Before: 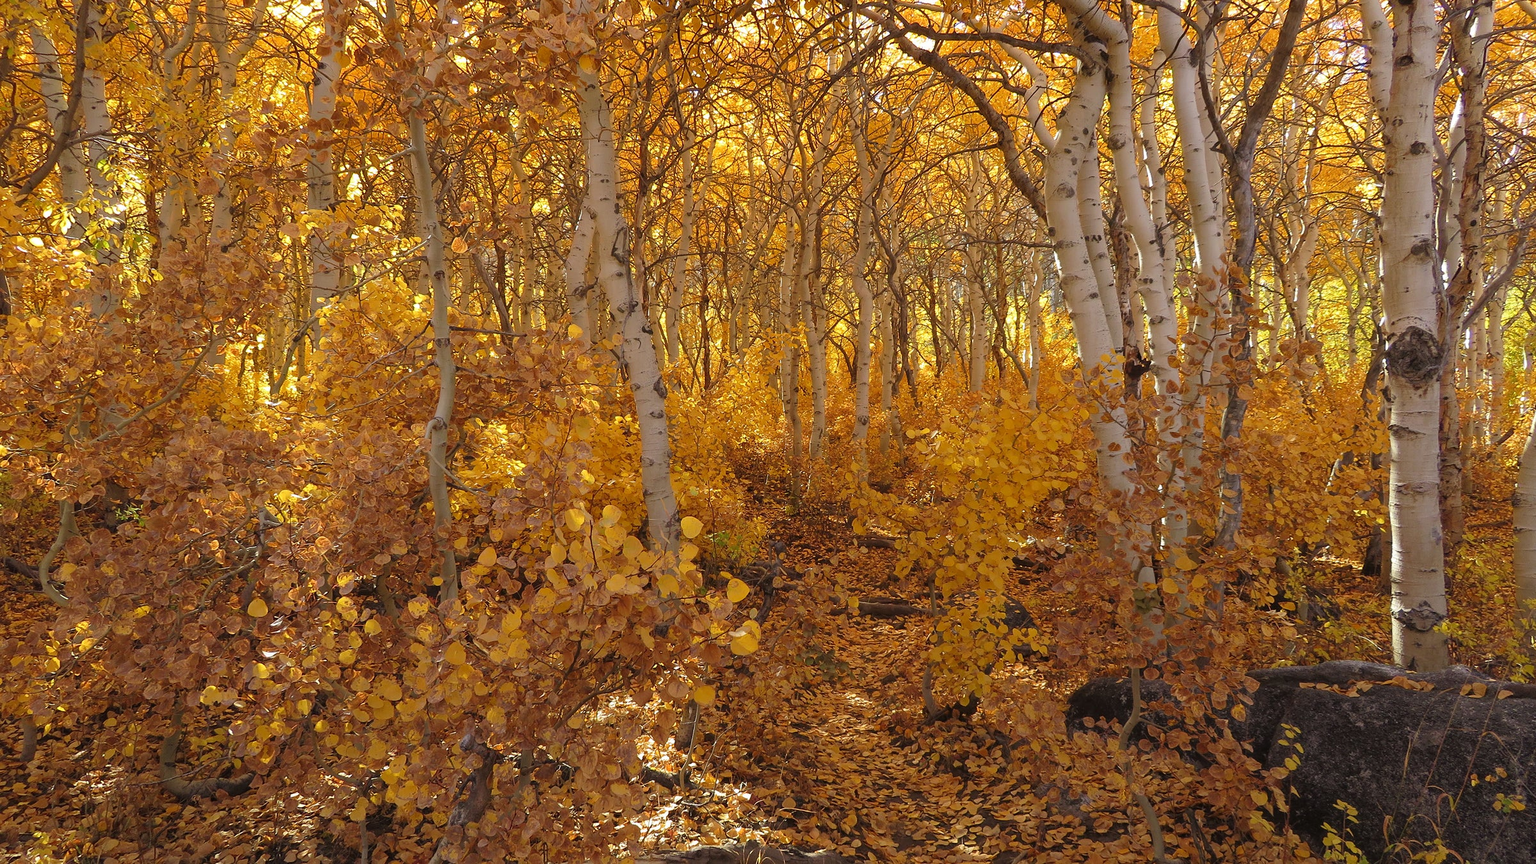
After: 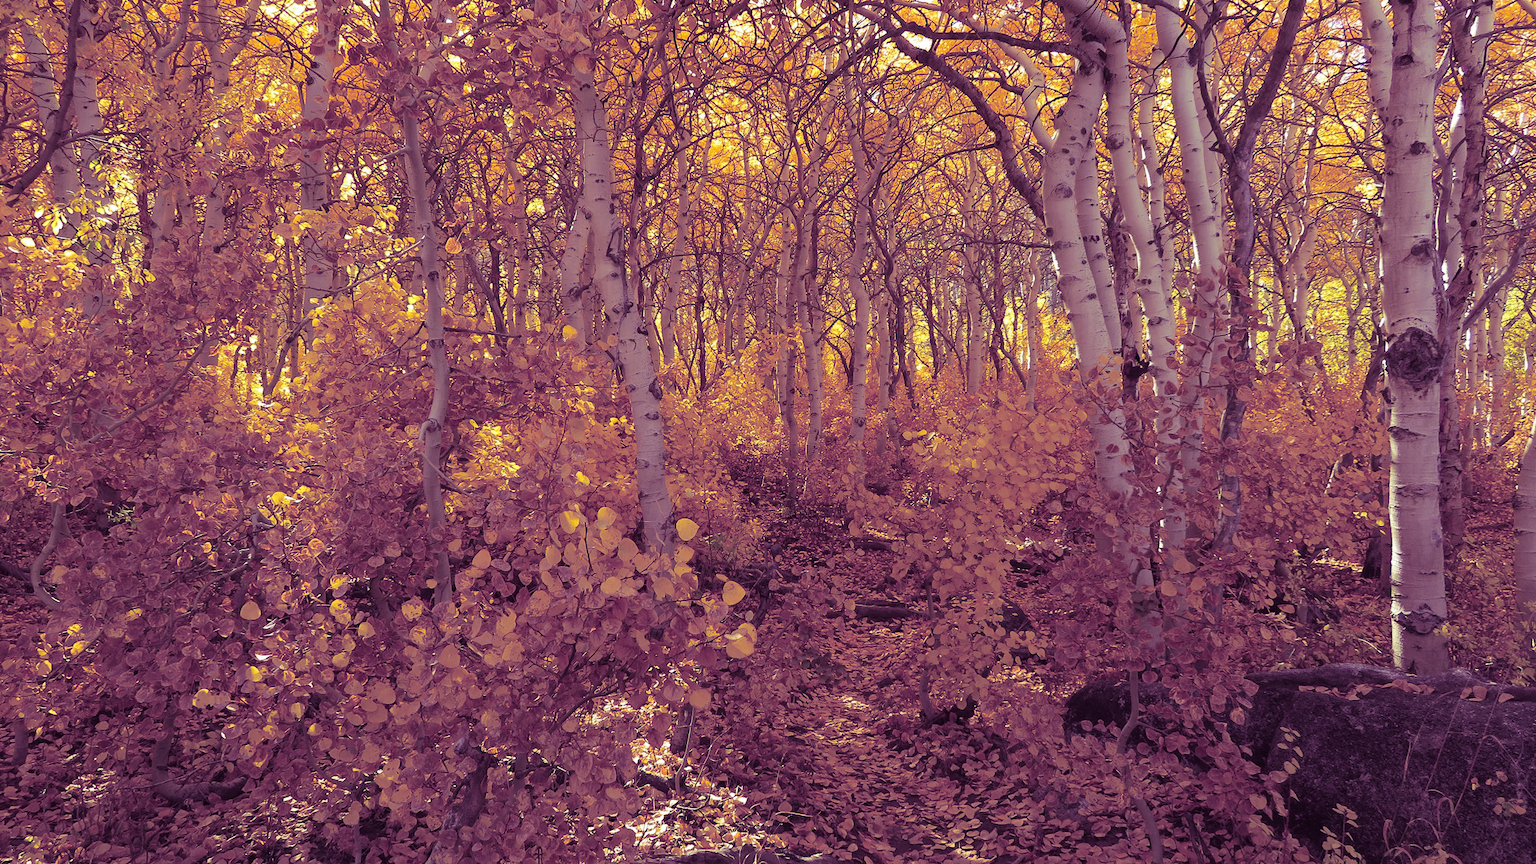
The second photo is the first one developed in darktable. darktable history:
split-toning: shadows › hue 277.2°, shadows › saturation 0.74
crop and rotate: left 0.614%, top 0.179%, bottom 0.309%
